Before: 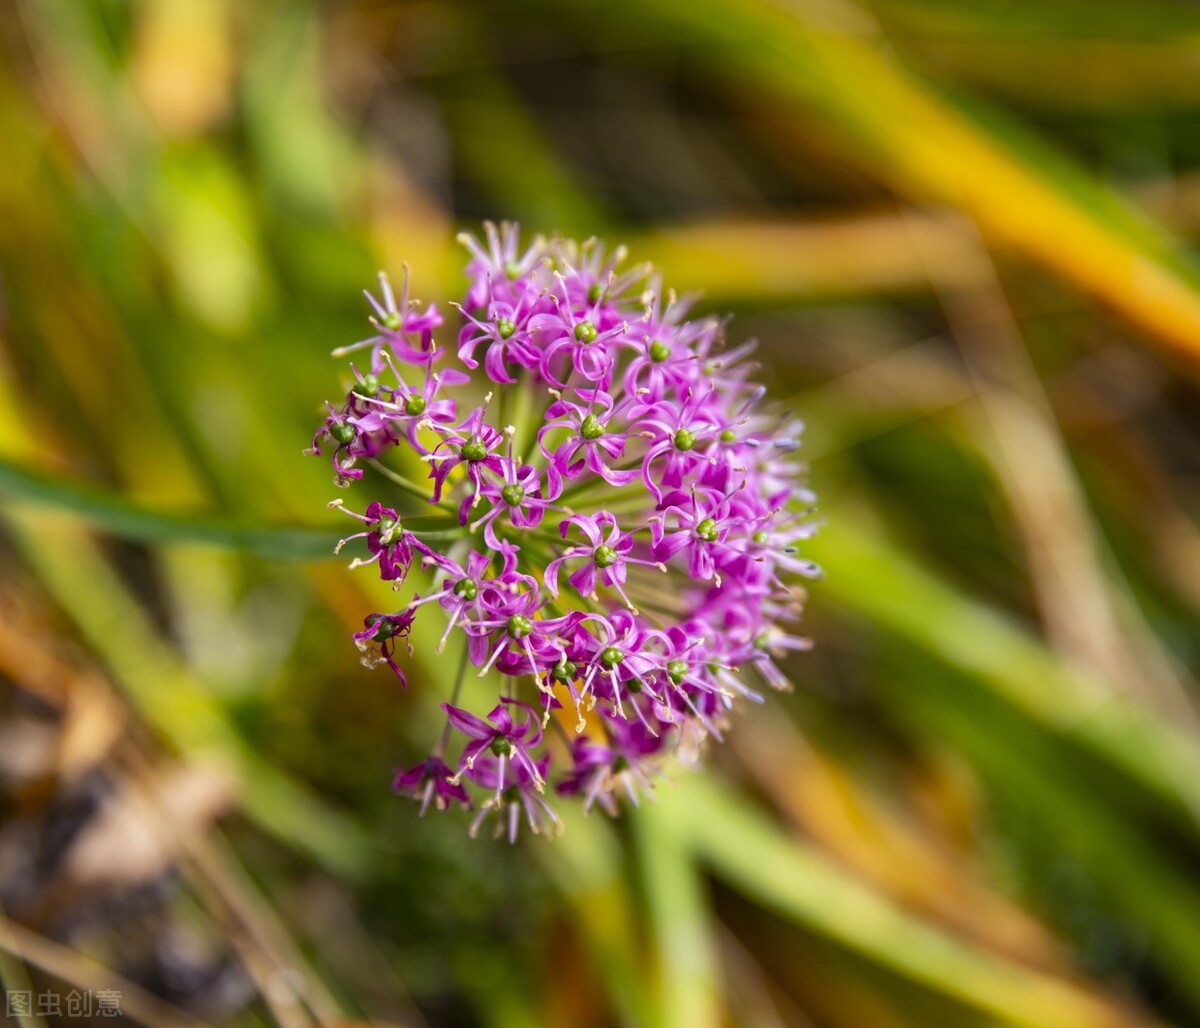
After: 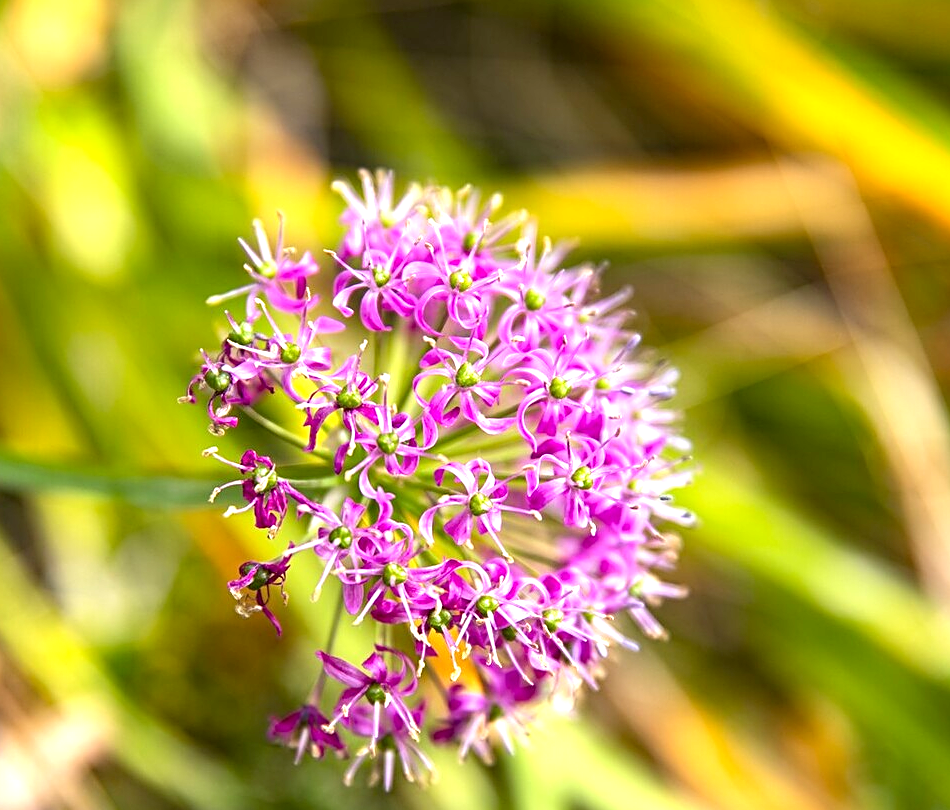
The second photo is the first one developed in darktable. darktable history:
crop and rotate: left 10.433%, top 5.121%, right 10.389%, bottom 16.033%
sharpen: on, module defaults
exposure: black level correction 0.001, exposure 1 EV, compensate highlight preservation false
